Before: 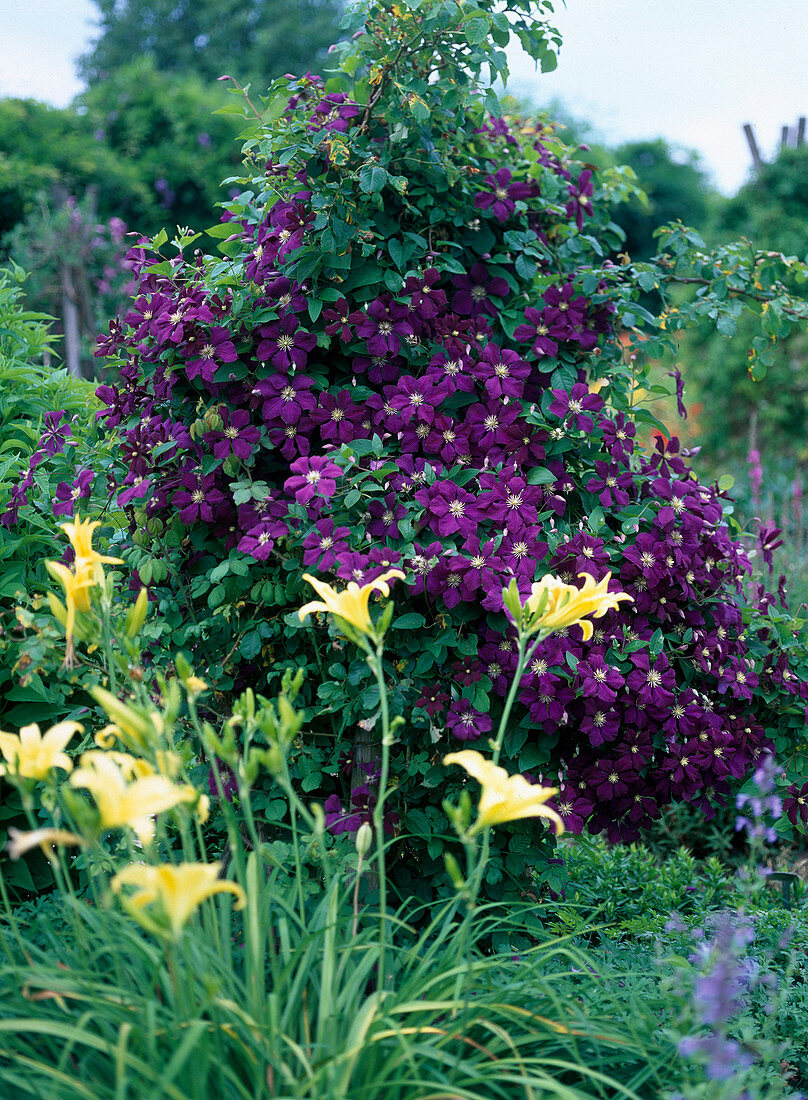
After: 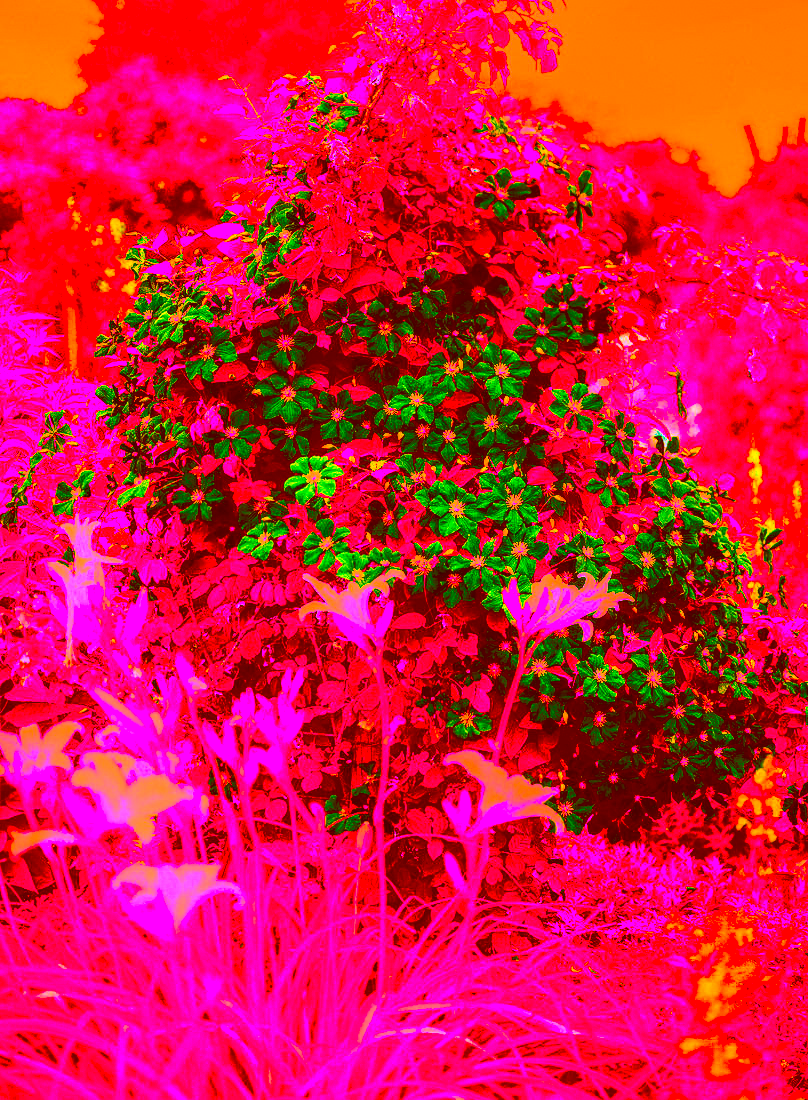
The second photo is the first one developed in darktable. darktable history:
exposure: exposure 0.672 EV, compensate exposure bias true, compensate highlight preservation false
contrast brightness saturation: contrast 0.284
color correction: highlights a* -39.55, highlights b* -39.31, shadows a* -39.38, shadows b* -39.48, saturation -2.97
base curve: curves: ch0 [(0, 0) (0.028, 0.03) (0.121, 0.232) (0.46, 0.748) (0.859, 0.968) (1, 1)], preserve colors none
local contrast: highlights 60%, shadows 62%, detail 160%
